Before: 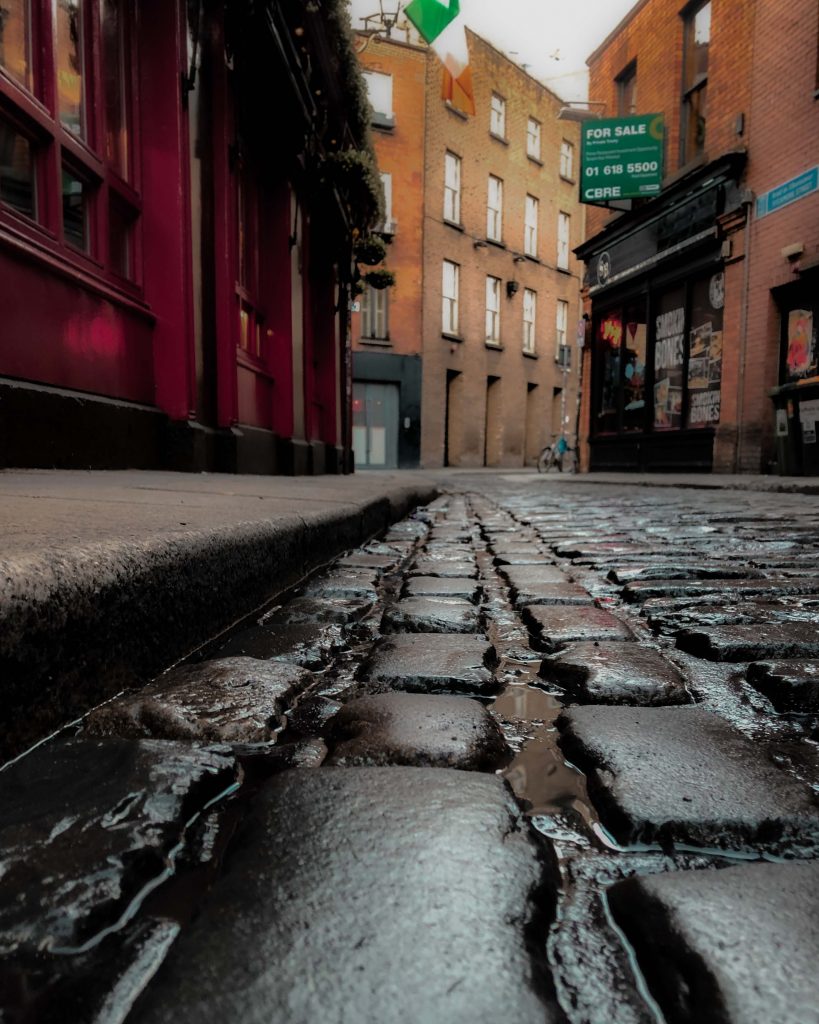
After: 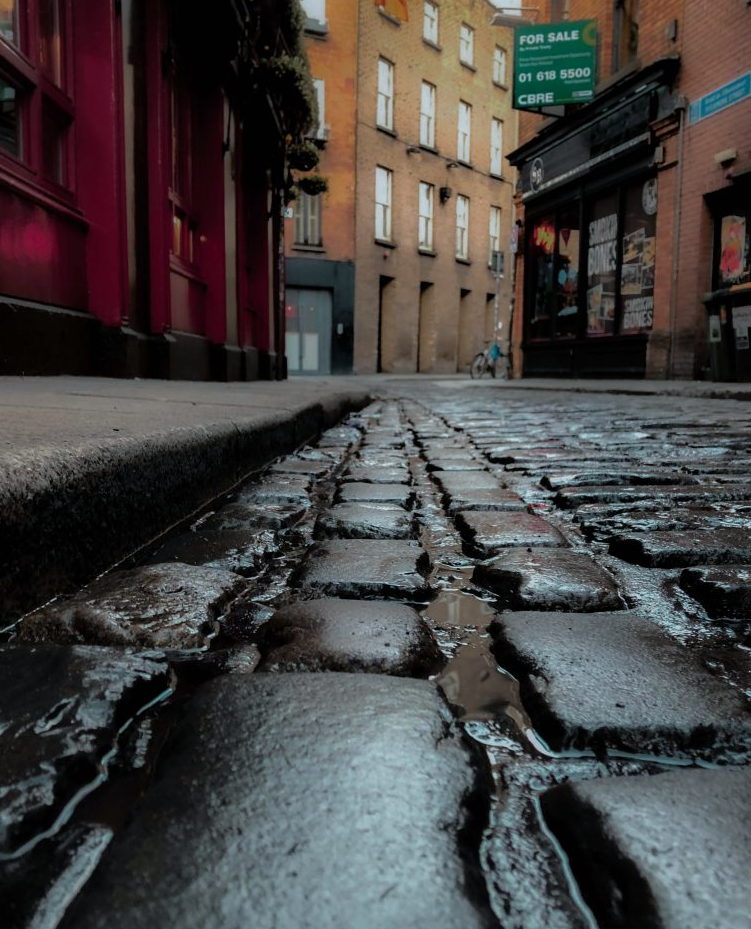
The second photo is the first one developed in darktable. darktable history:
white balance: red 0.925, blue 1.046
crop and rotate: left 8.262%, top 9.226%
